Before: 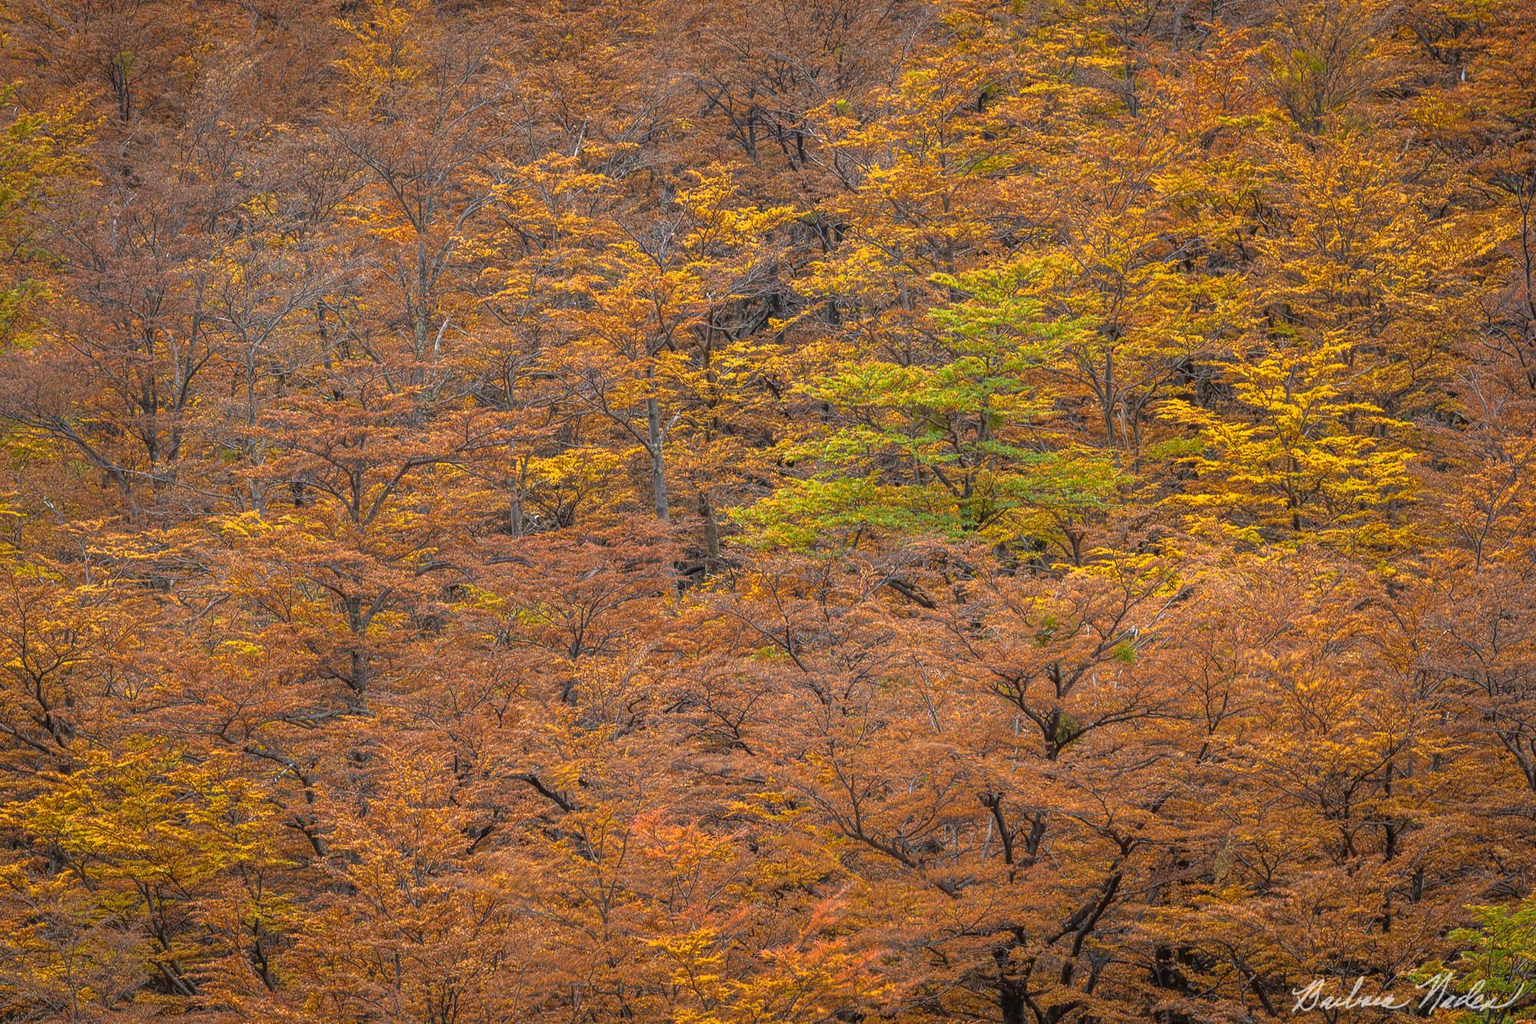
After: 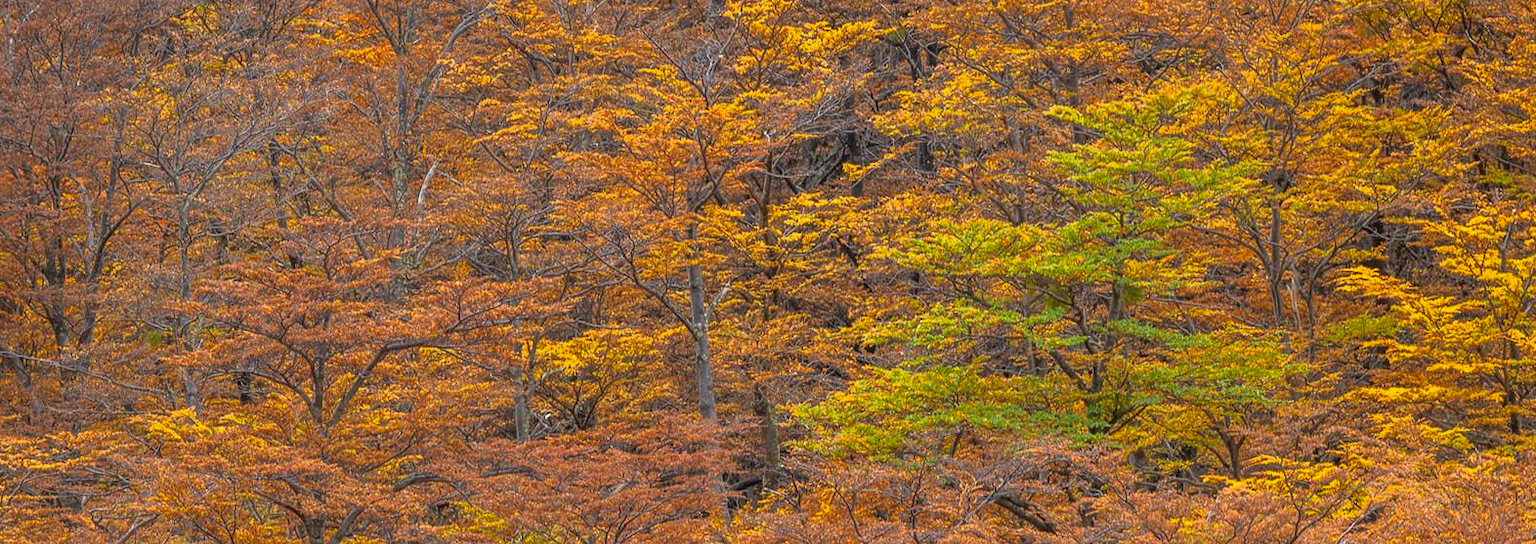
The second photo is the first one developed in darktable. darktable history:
base curve: curves: ch0 [(0, 0) (0.472, 0.455) (1, 1)]
crop: left 6.922%, top 18.588%, right 14.476%, bottom 39.565%
contrast brightness saturation: saturation 0.127
